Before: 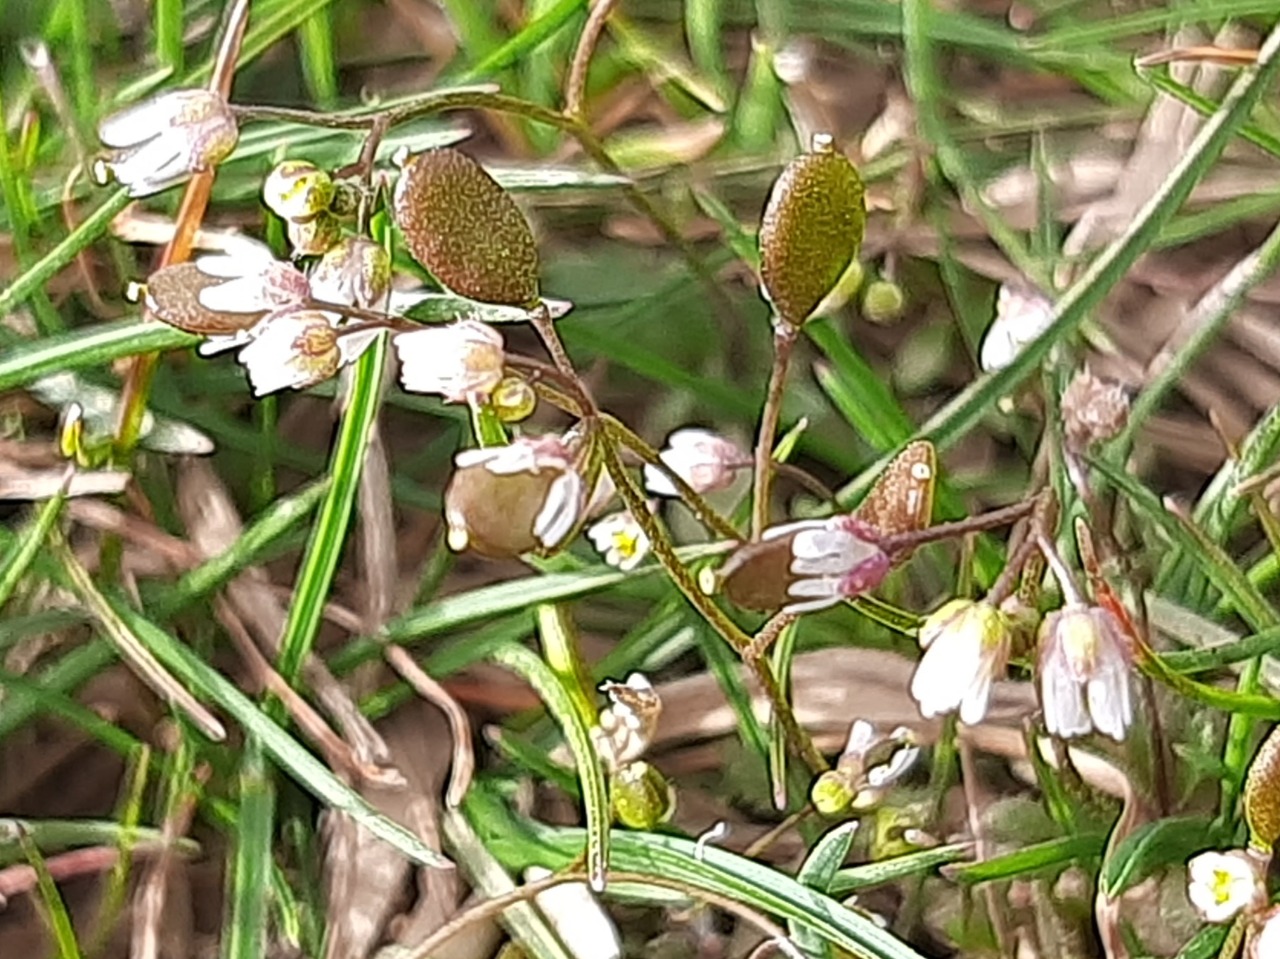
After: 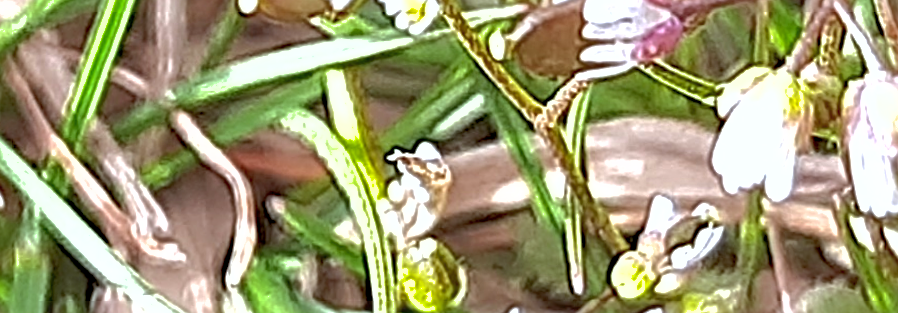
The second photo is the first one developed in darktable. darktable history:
white balance: red 0.954, blue 1.079
crop: left 18.091%, top 51.13%, right 17.525%, bottom 16.85%
sharpen: radius 4.883
exposure: black level correction 0, exposure 0.7 EV, compensate exposure bias true, compensate highlight preservation false
color balance: mode lift, gamma, gain (sRGB), lift [1, 1.049, 1, 1]
rotate and perspective: rotation 0.128°, lens shift (vertical) -0.181, lens shift (horizontal) -0.044, shear 0.001, automatic cropping off
shadows and highlights: on, module defaults
